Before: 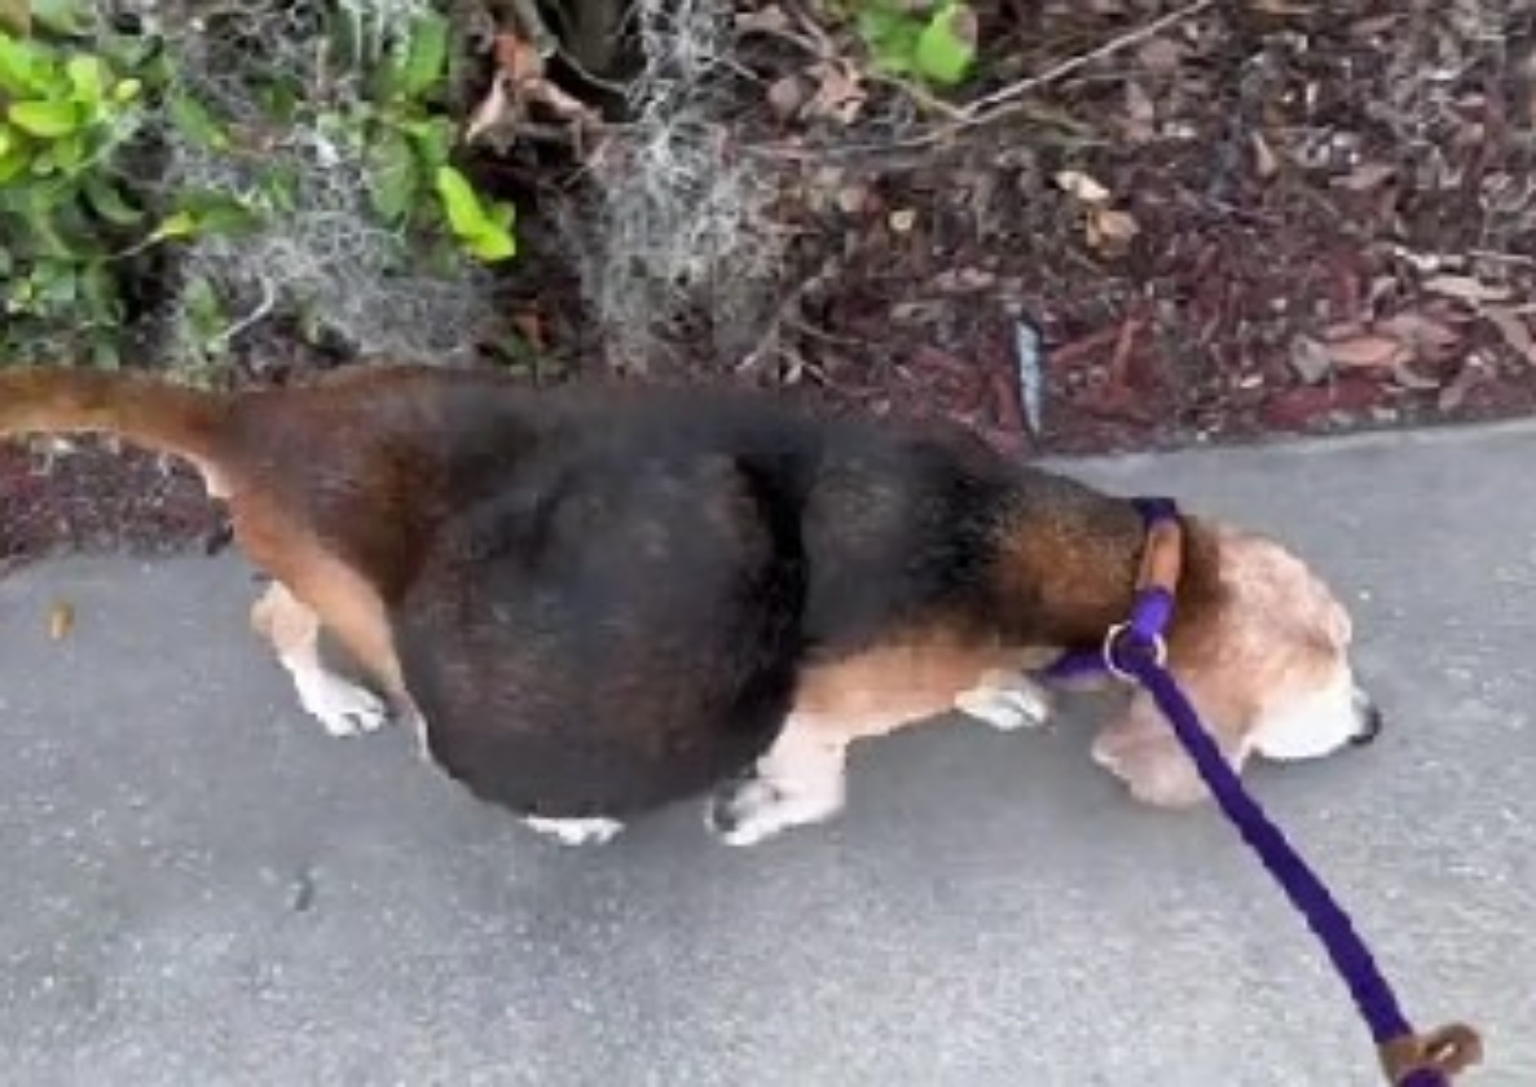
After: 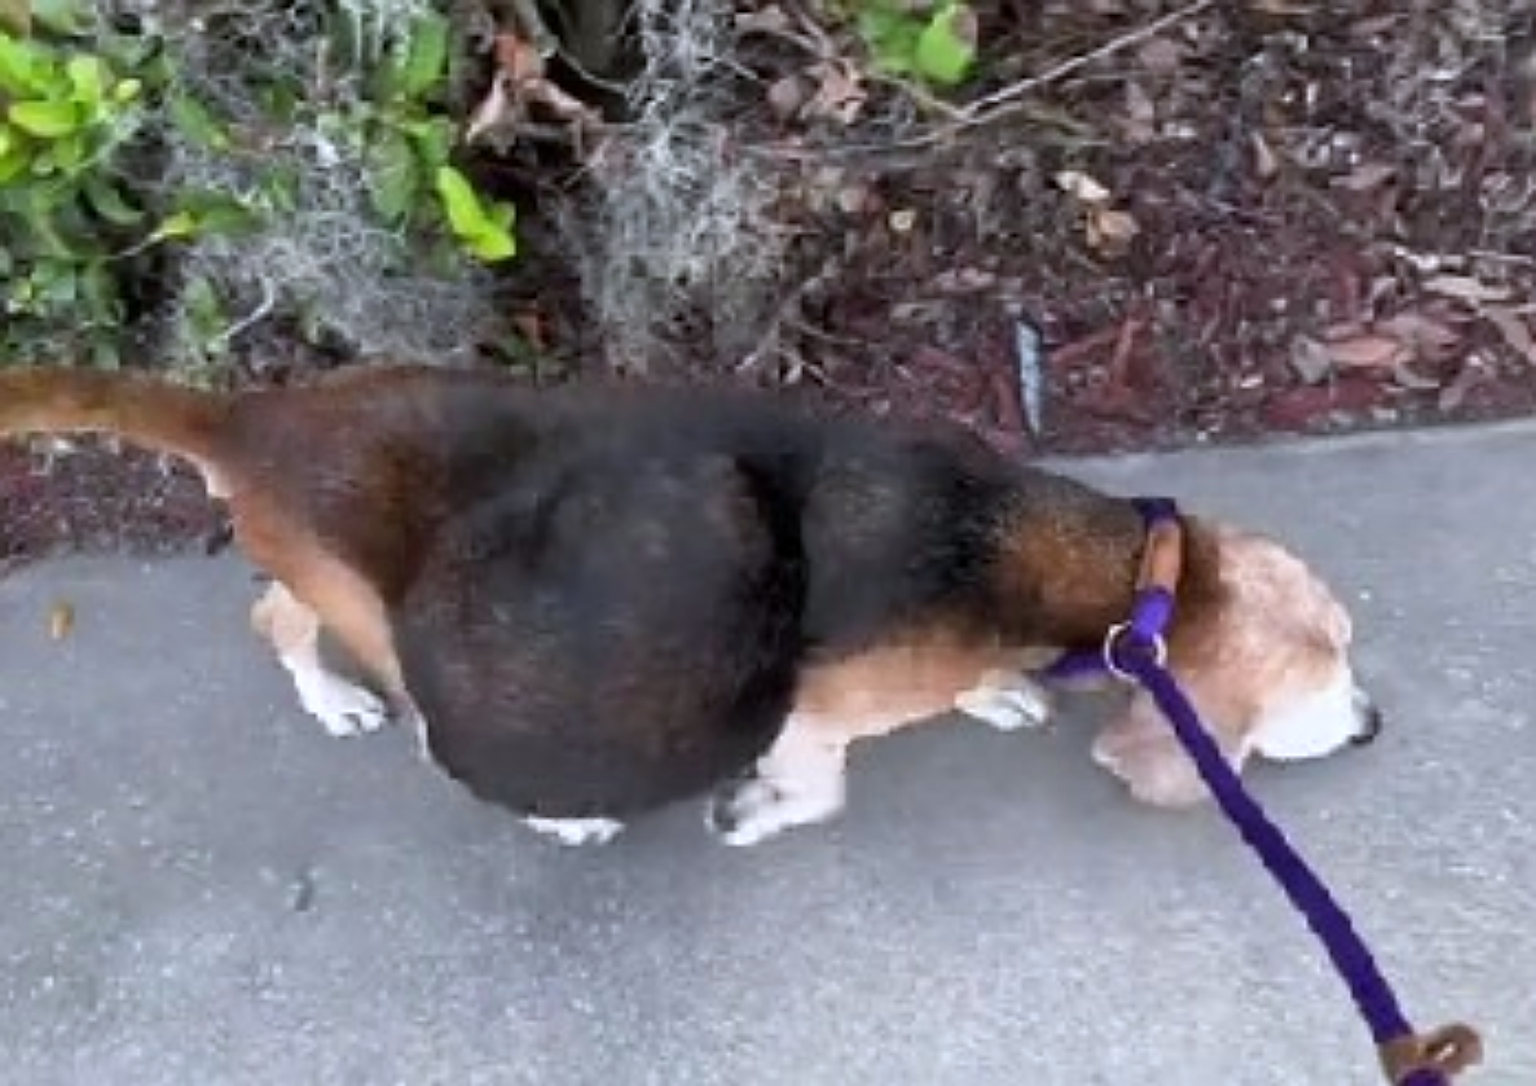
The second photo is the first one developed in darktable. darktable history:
sharpen: on, module defaults
white balance: red 0.974, blue 1.044
tone equalizer: on, module defaults
